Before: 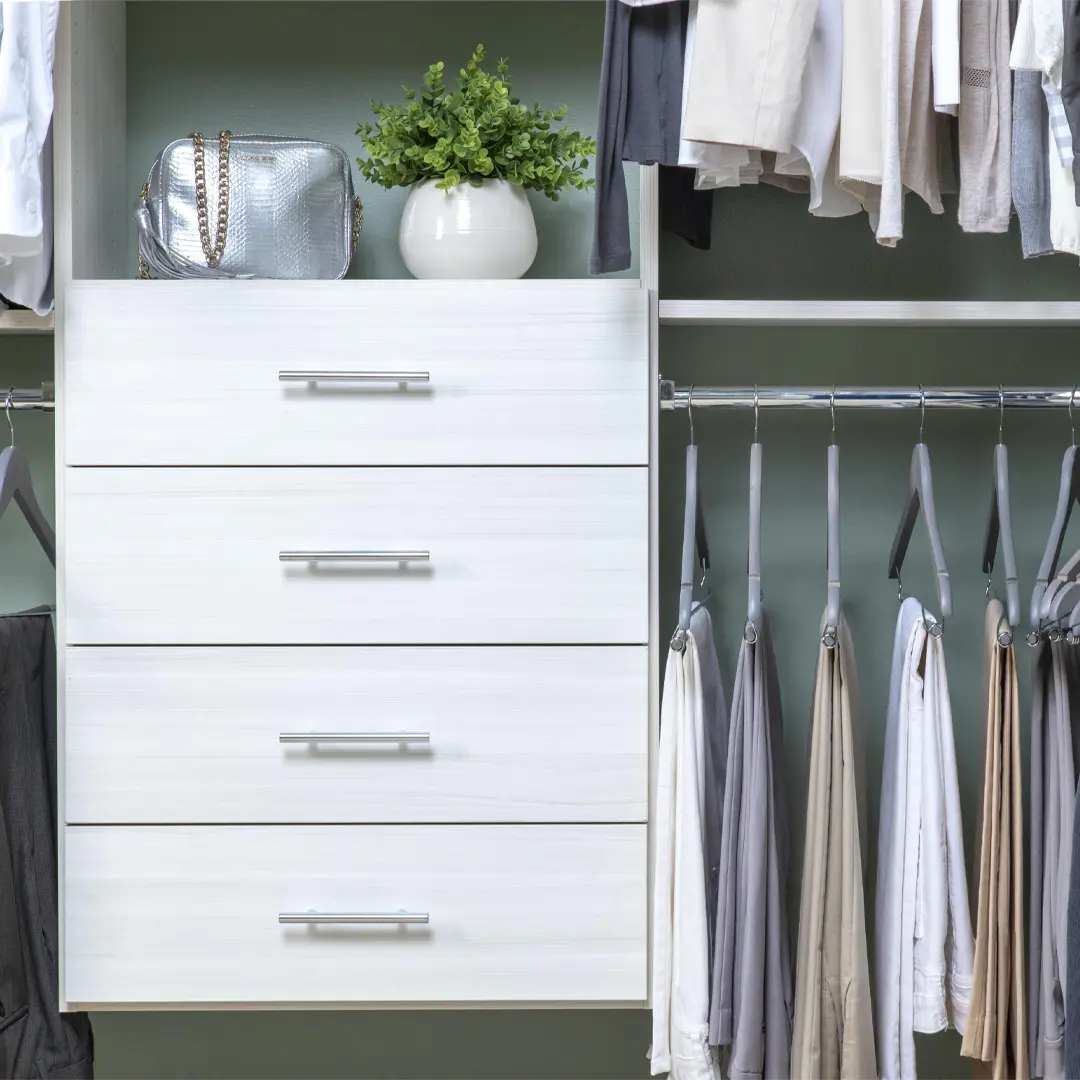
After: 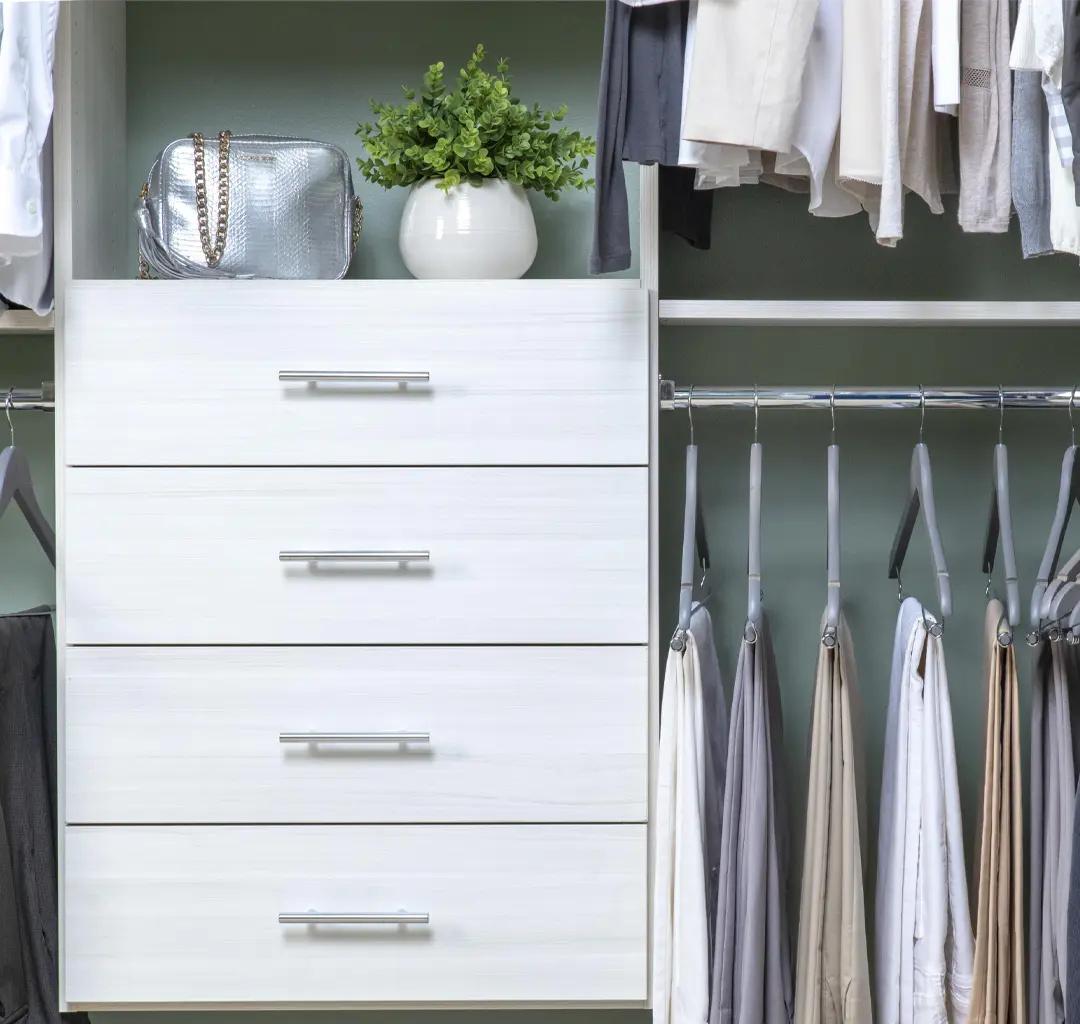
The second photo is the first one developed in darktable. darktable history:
crop and rotate: top 0.002%, bottom 5.11%
